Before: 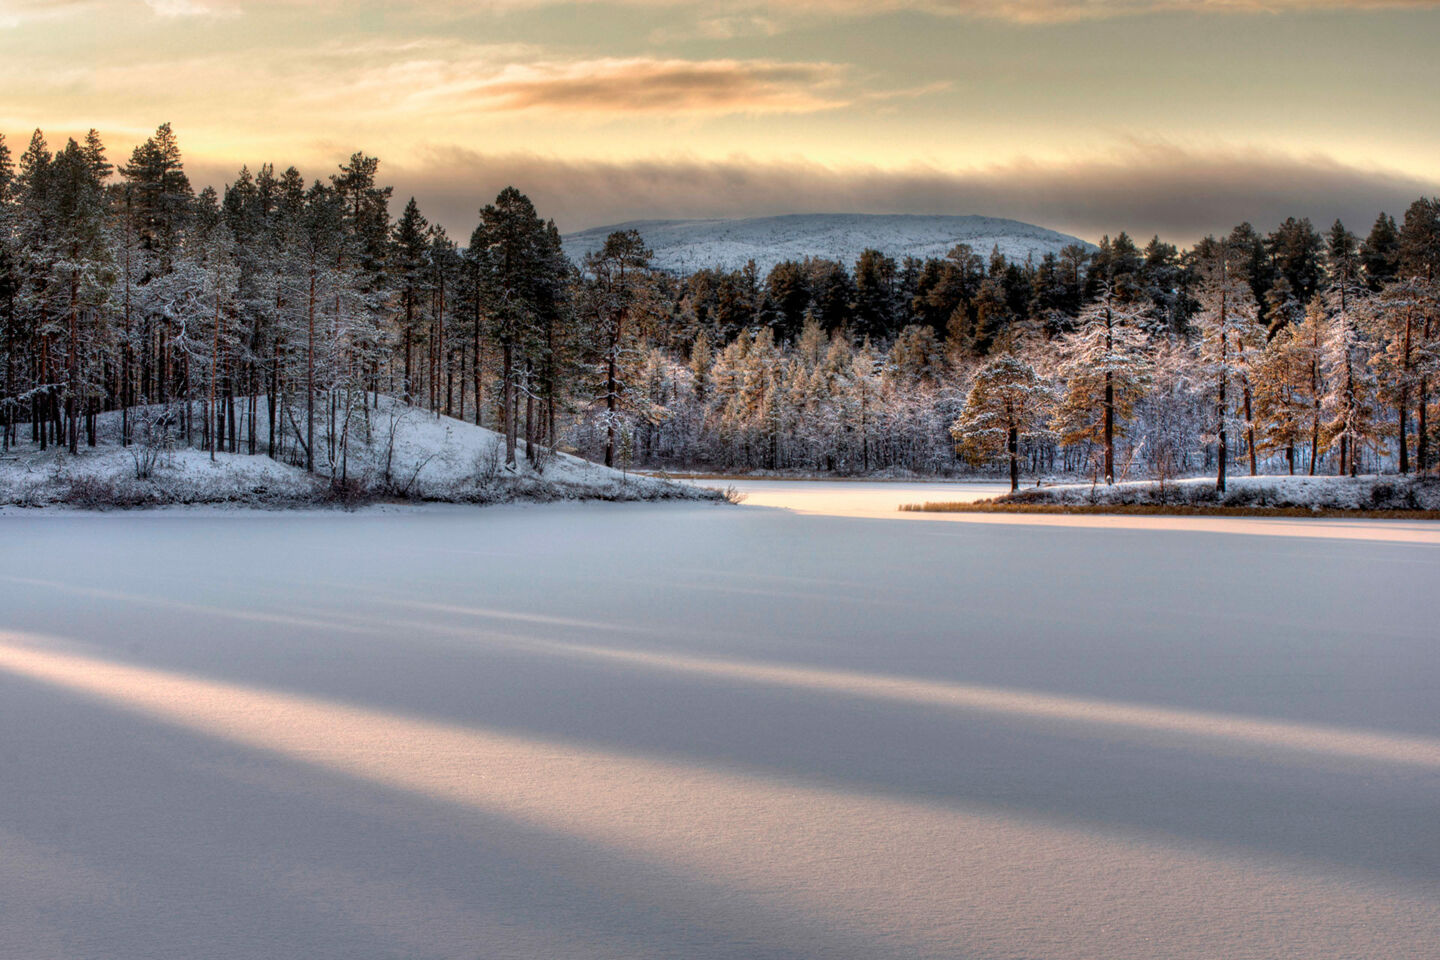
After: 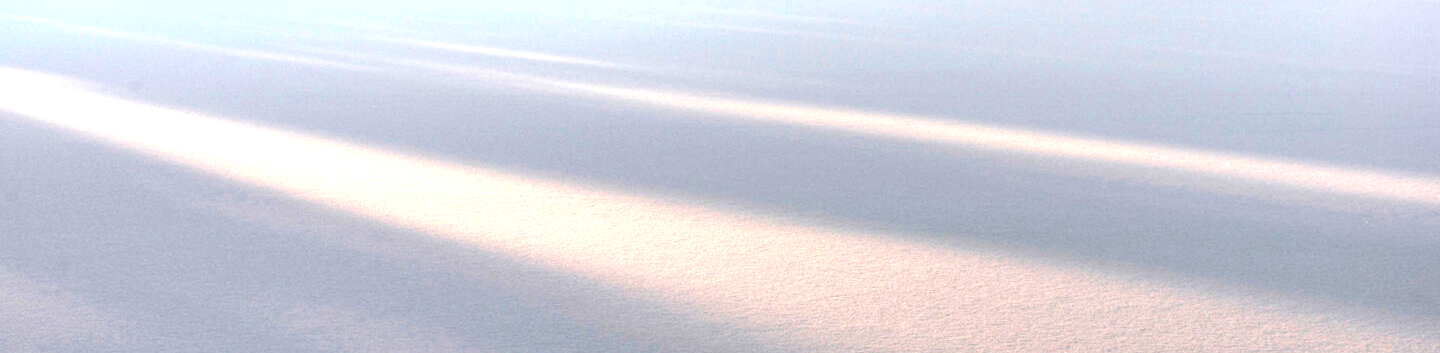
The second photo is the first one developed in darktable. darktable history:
crop and rotate: top 58.644%, bottom 4.49%
exposure: black level correction 0, exposure 1.2 EV, compensate exposure bias true, compensate highlight preservation false
